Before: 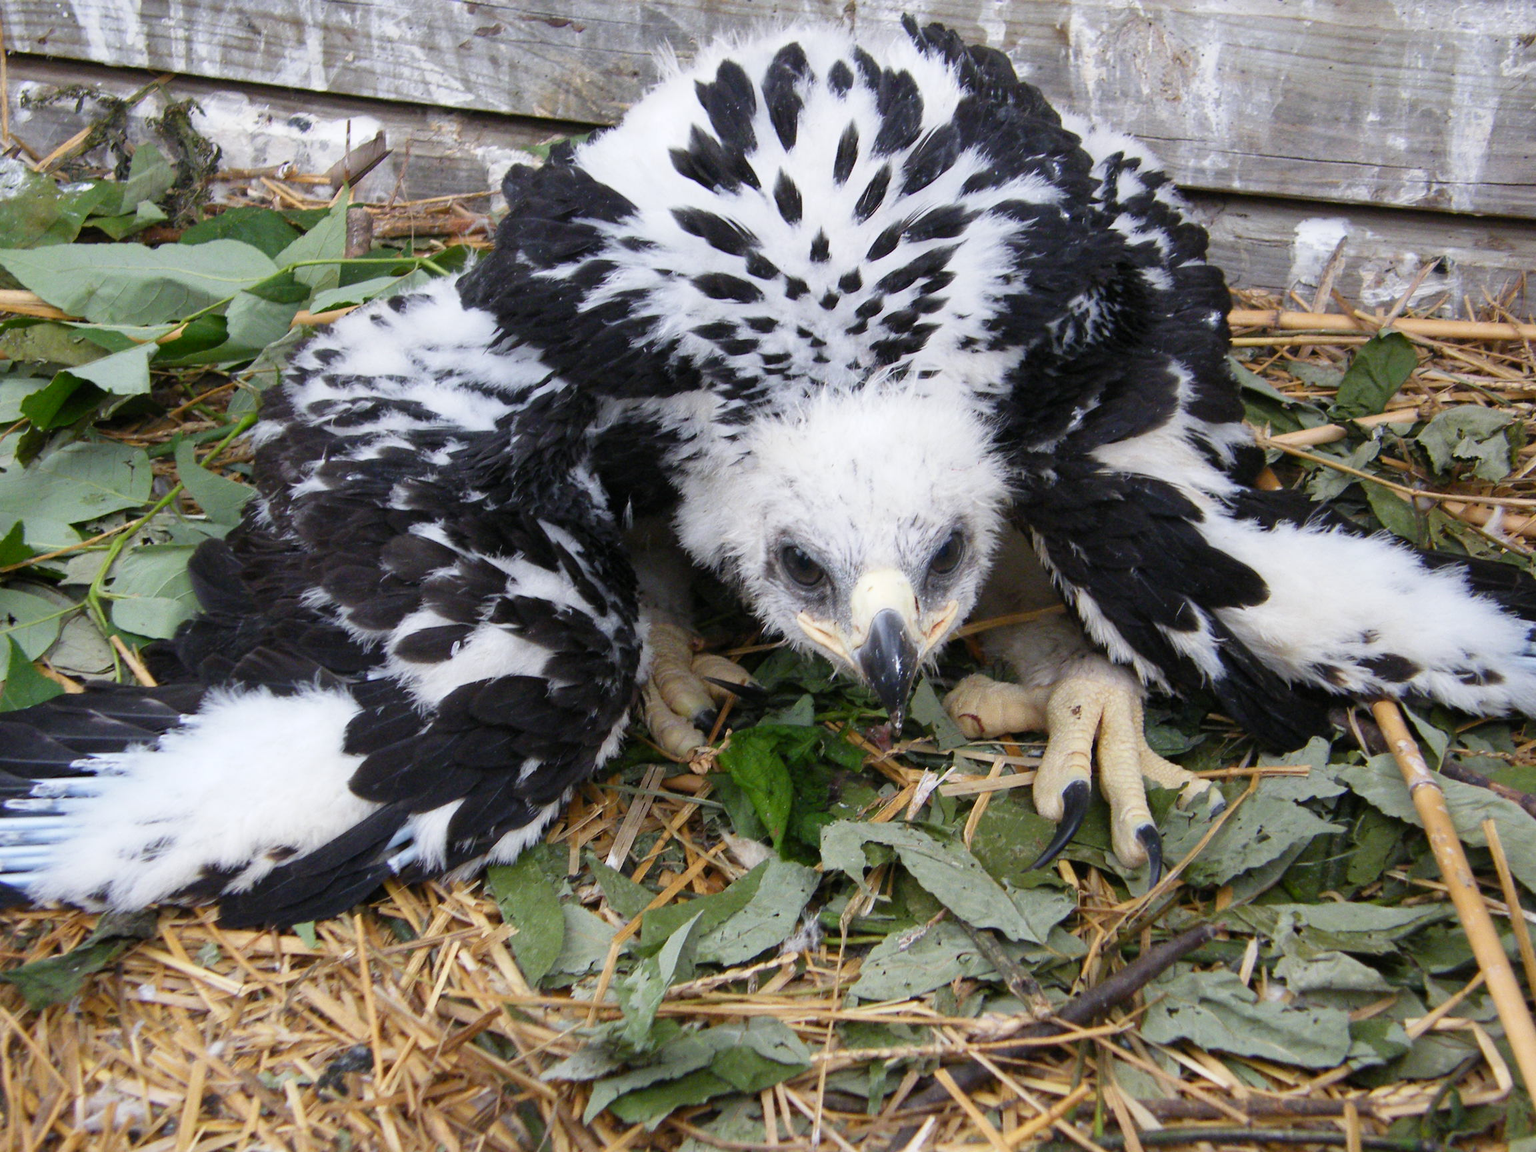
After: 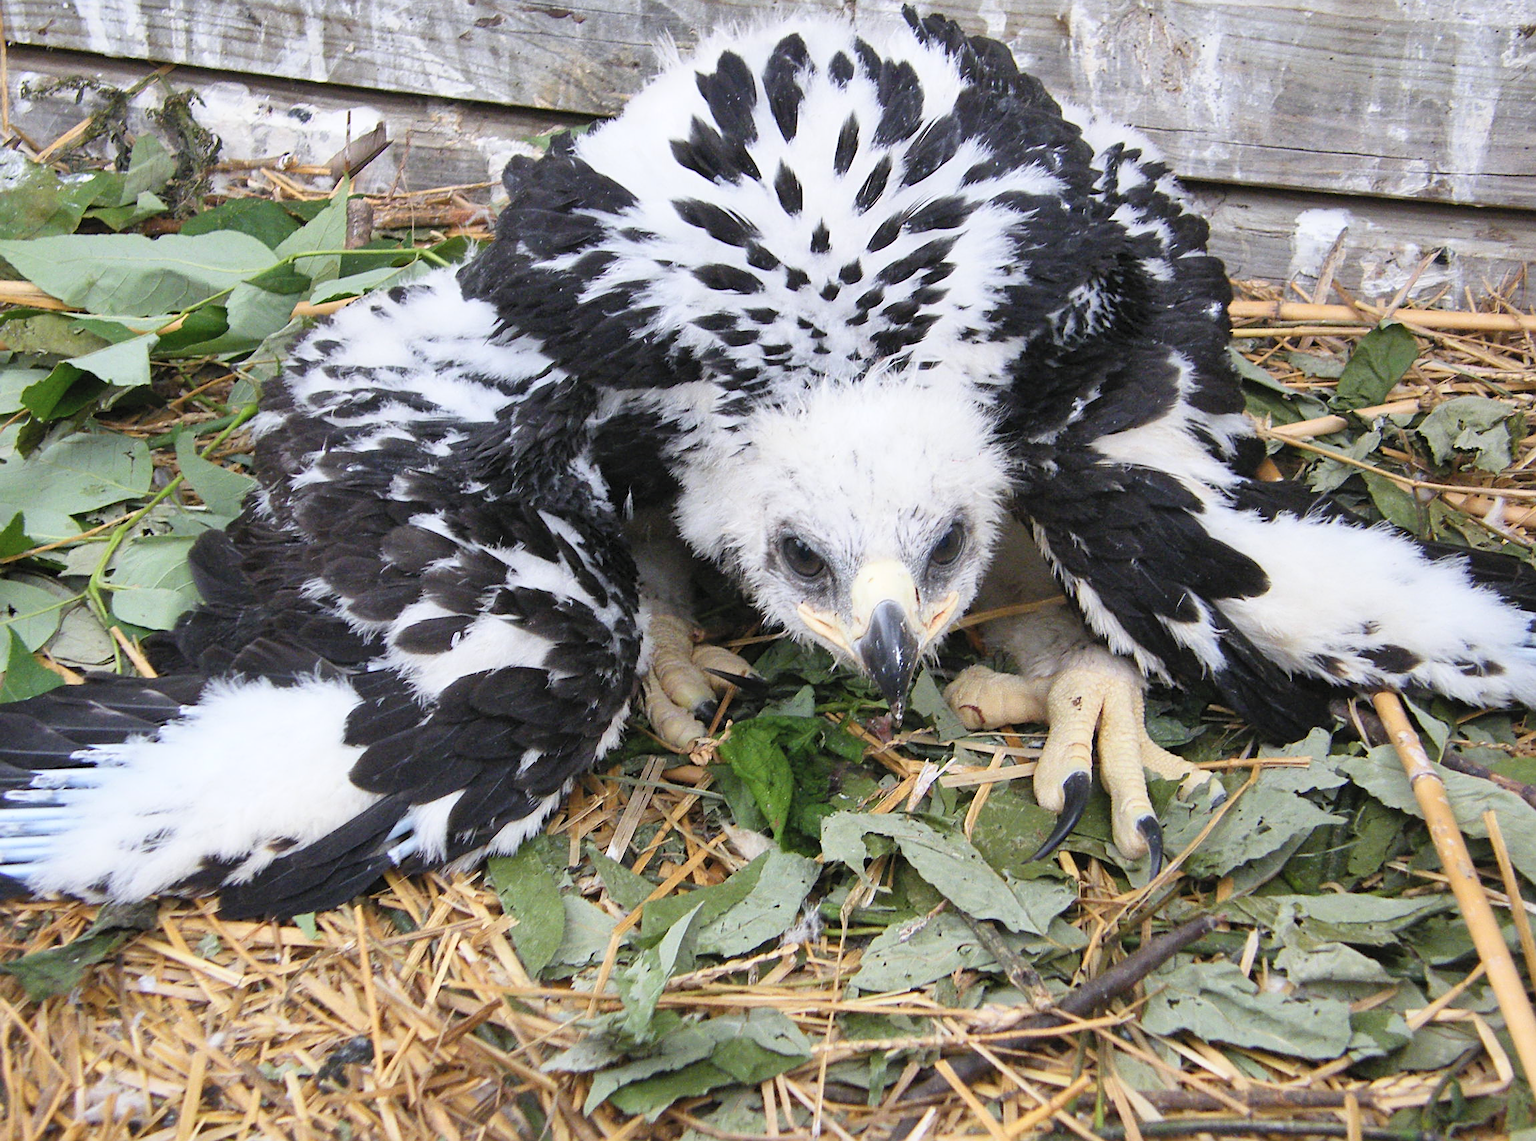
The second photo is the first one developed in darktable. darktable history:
crop: top 0.825%, right 0.032%
sharpen: on, module defaults
shadows and highlights: soften with gaussian
contrast brightness saturation: contrast 0.143, brightness 0.21
